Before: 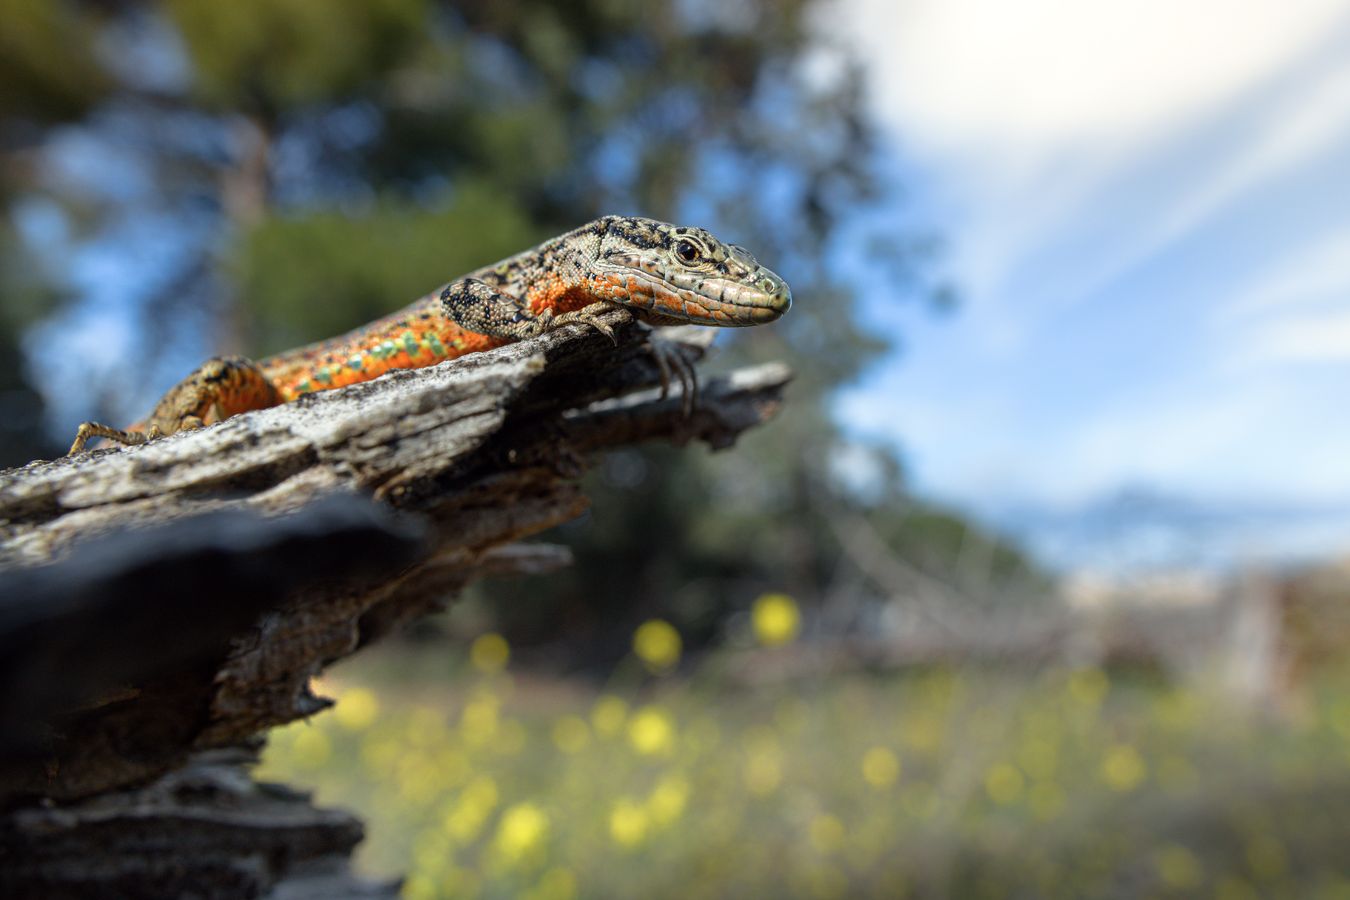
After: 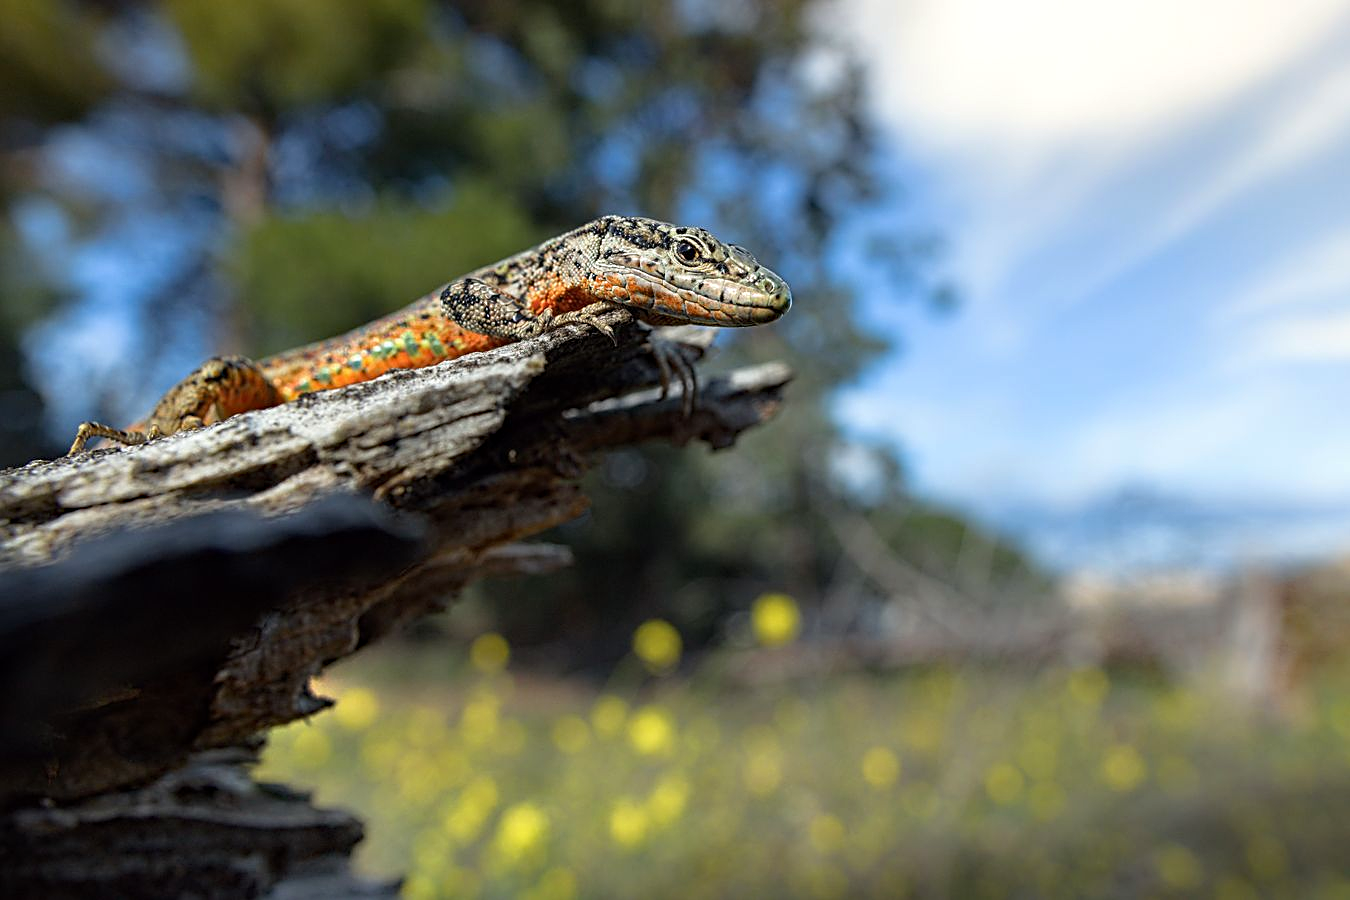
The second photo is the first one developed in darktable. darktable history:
sharpen: amount 0.6
haze removal: compatibility mode true, adaptive false
